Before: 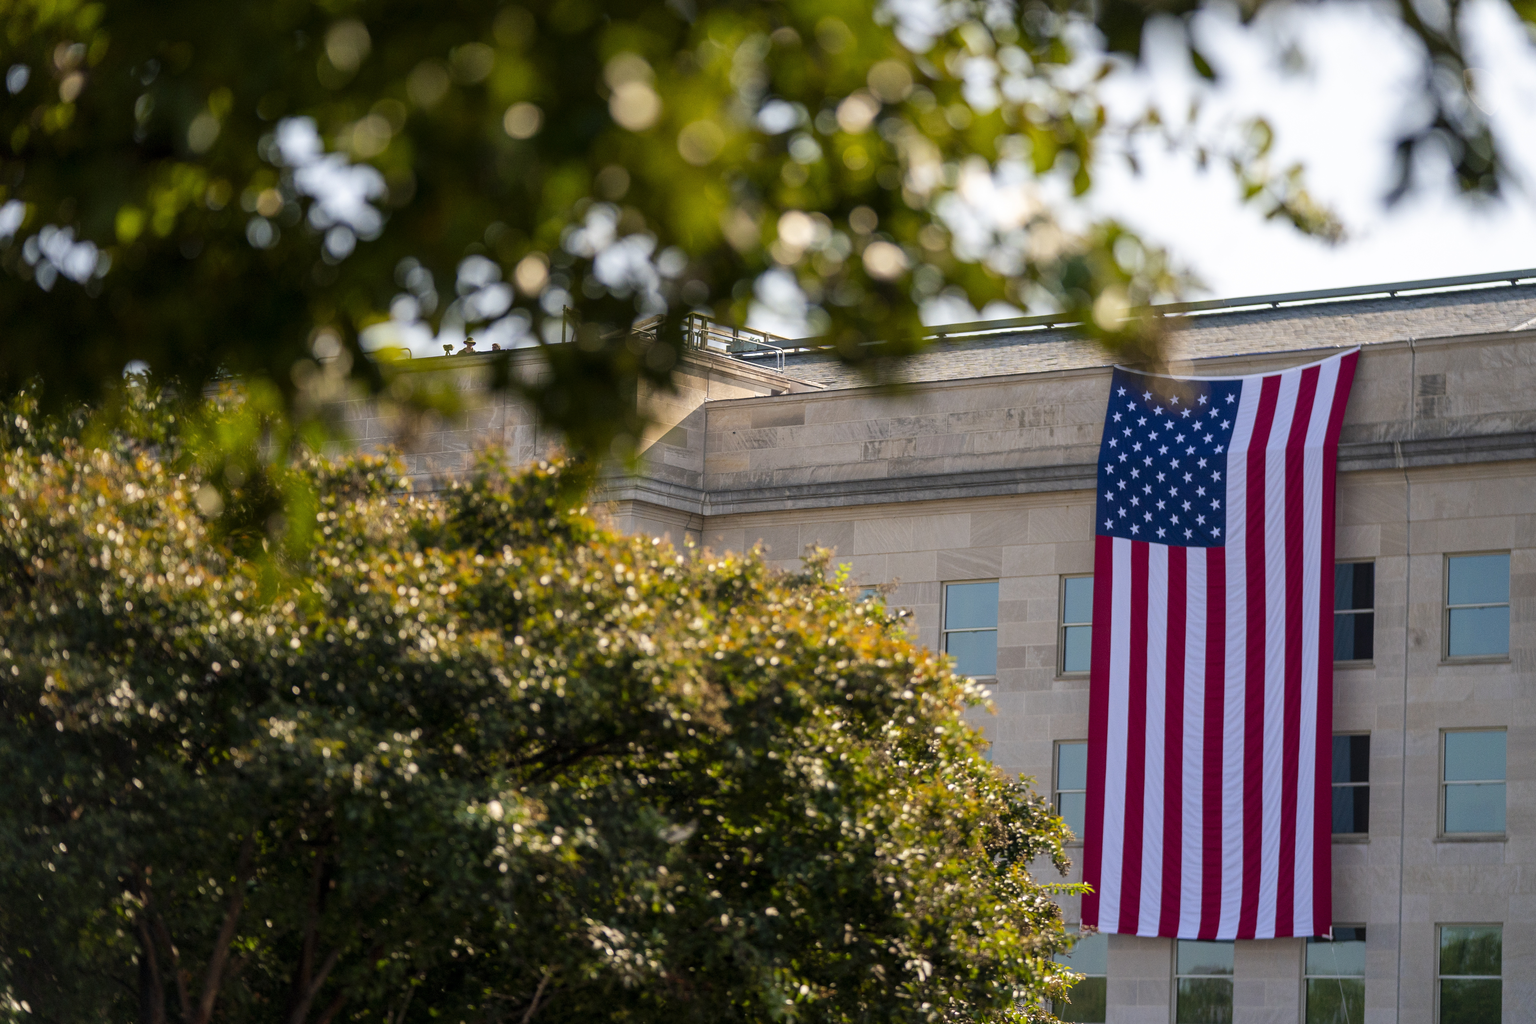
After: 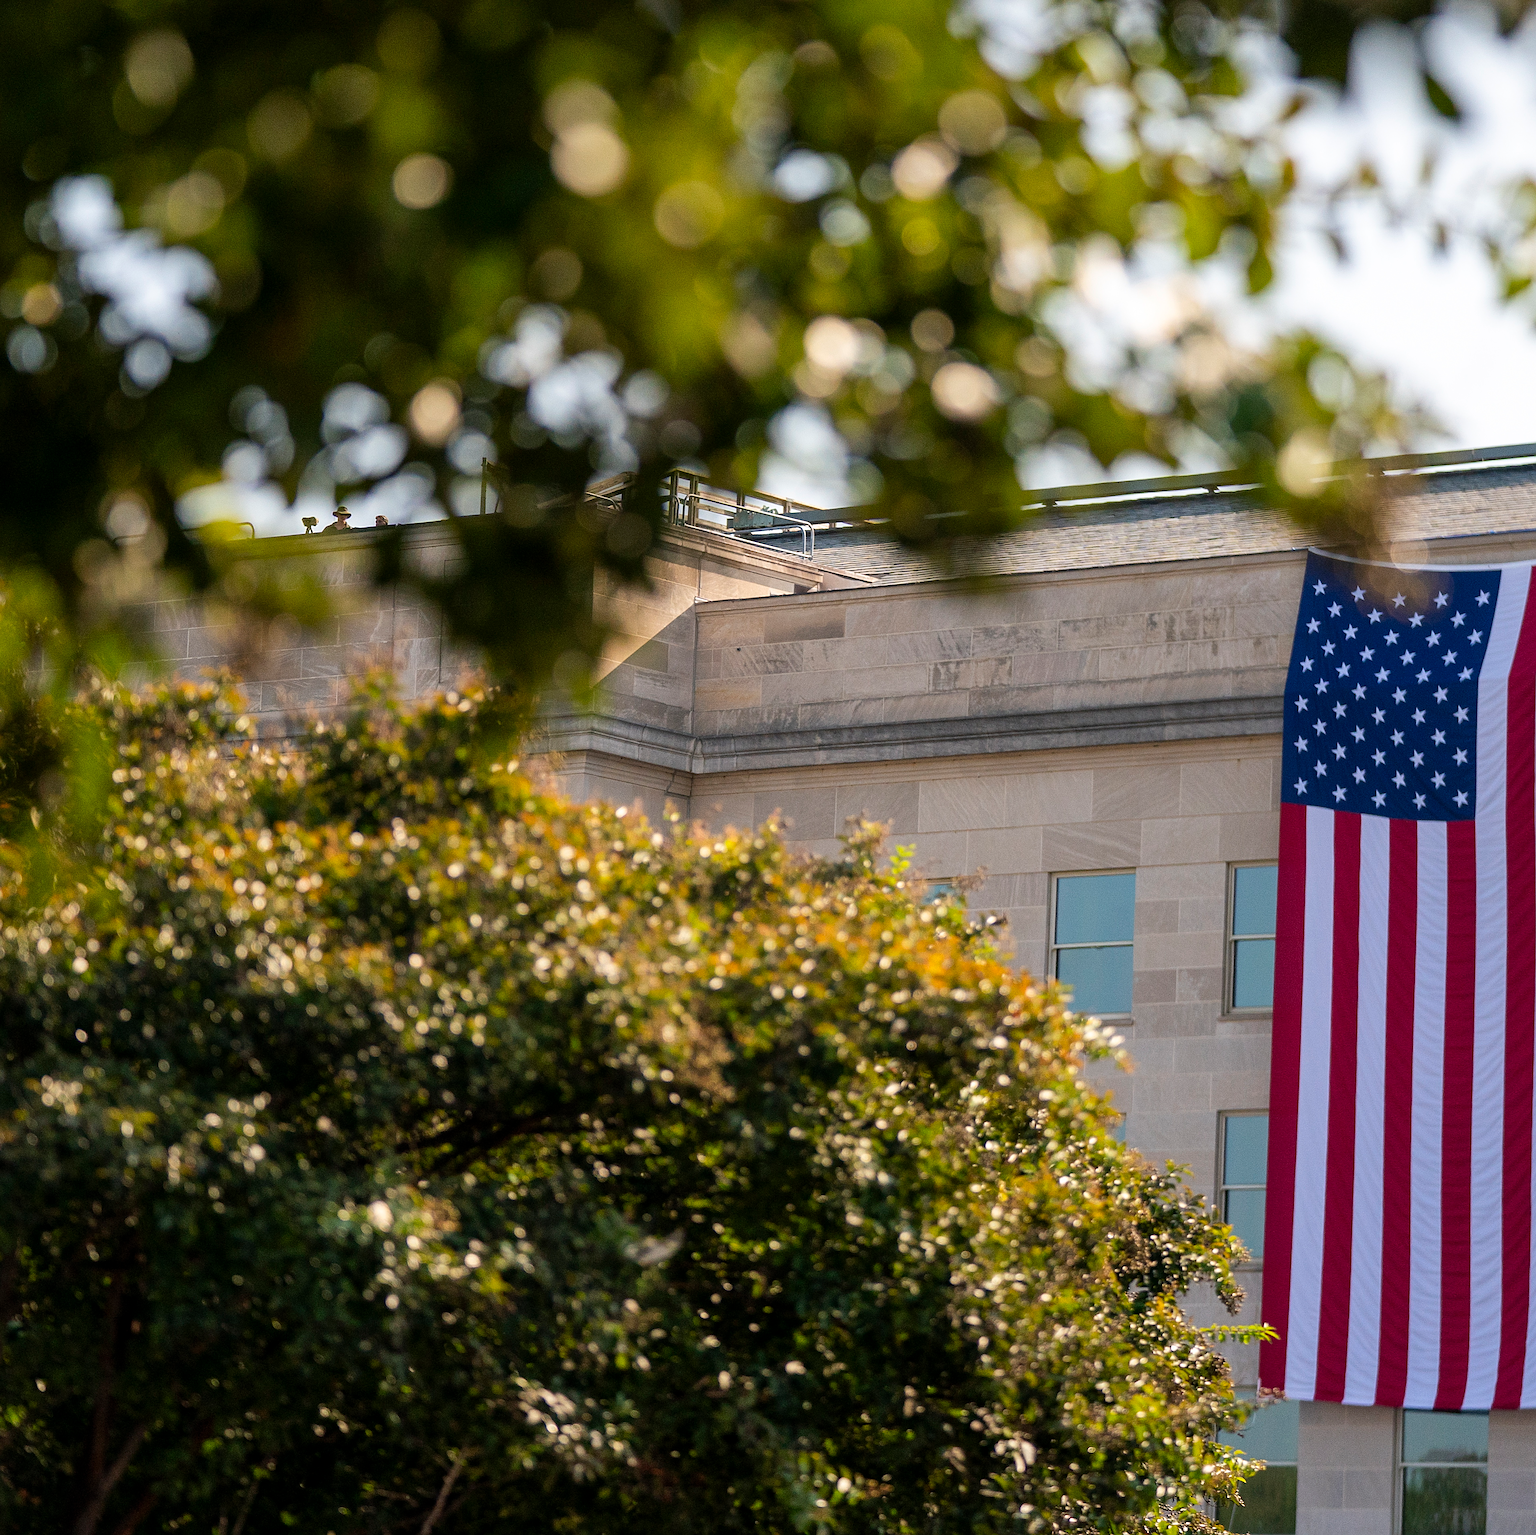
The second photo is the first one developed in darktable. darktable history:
sharpen: on, module defaults
crop and rotate: left 15.754%, right 17.579%
